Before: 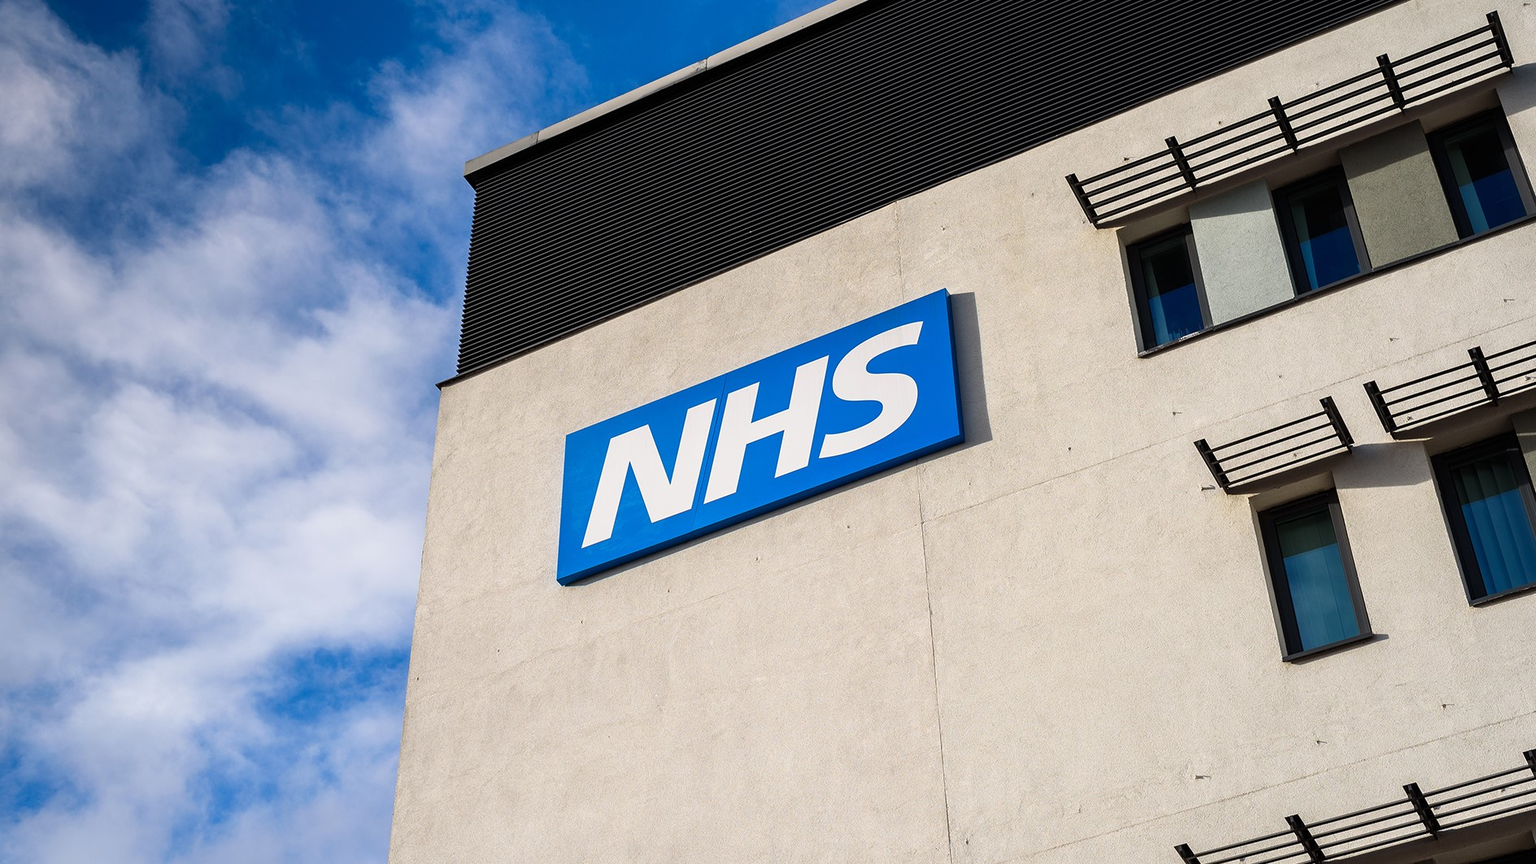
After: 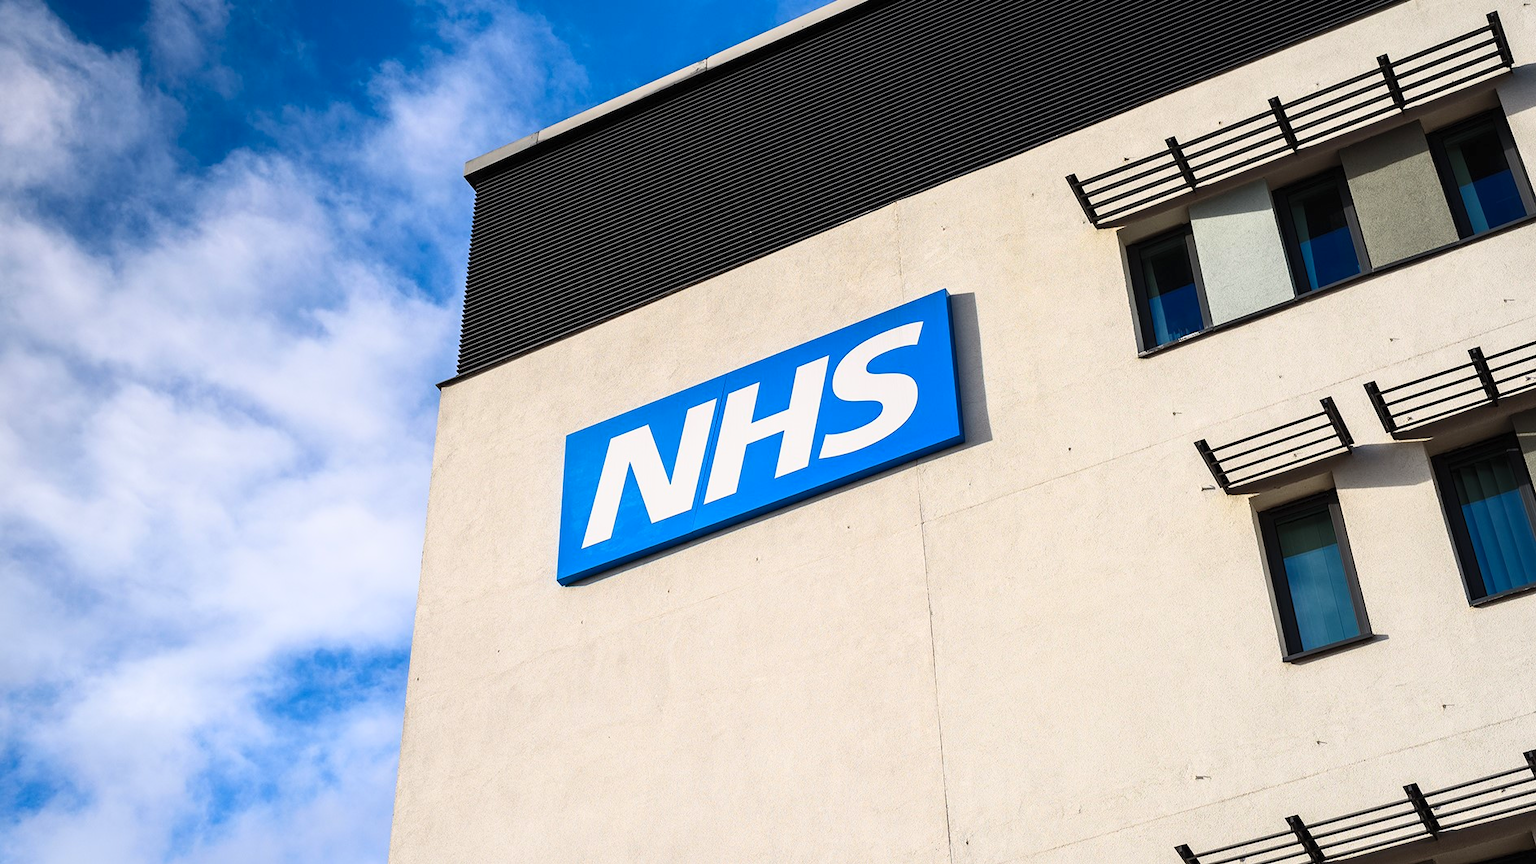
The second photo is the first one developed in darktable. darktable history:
contrast brightness saturation: contrast 0.195, brightness 0.15, saturation 0.135
